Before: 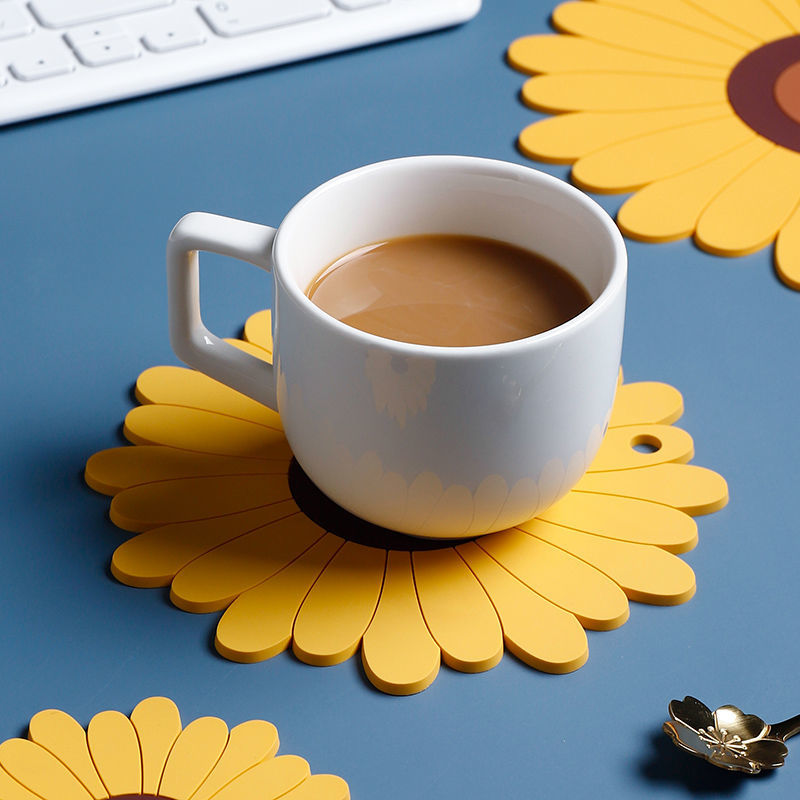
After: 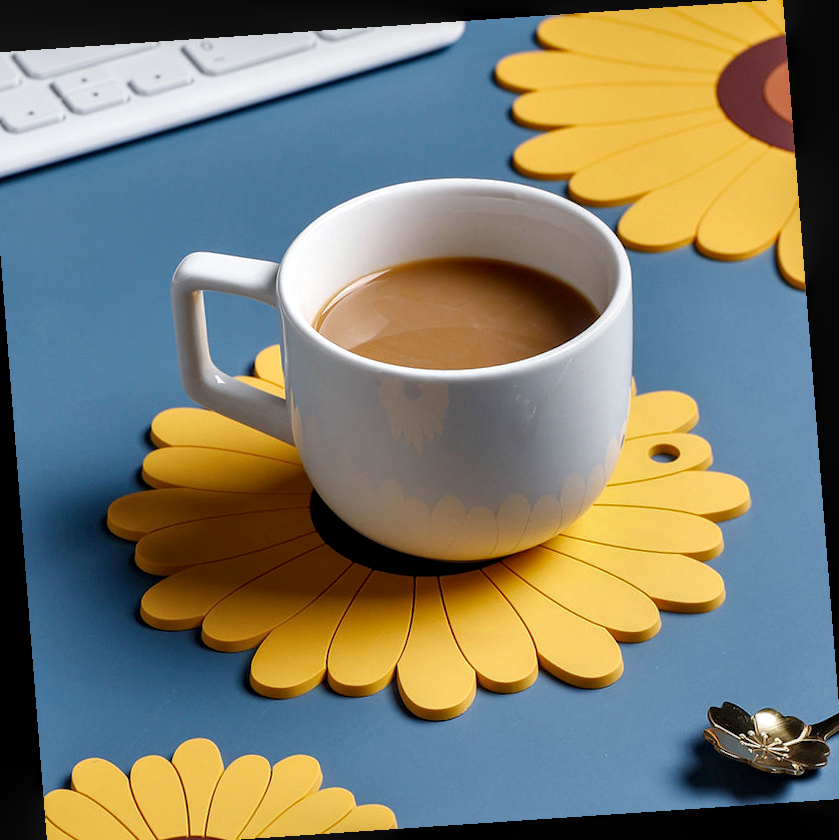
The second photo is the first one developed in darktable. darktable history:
contrast equalizer: y [[0.5 ×6], [0.5 ×6], [0.5, 0.5, 0.501, 0.545, 0.707, 0.863], [0 ×6], [0 ×6]]
shadows and highlights: shadows 24.5, highlights -78.15, soften with gaussian
rotate and perspective: rotation -4.2°, shear 0.006, automatic cropping off
local contrast: detail 130%
crop and rotate: left 1.774%, right 0.633%, bottom 1.28%
